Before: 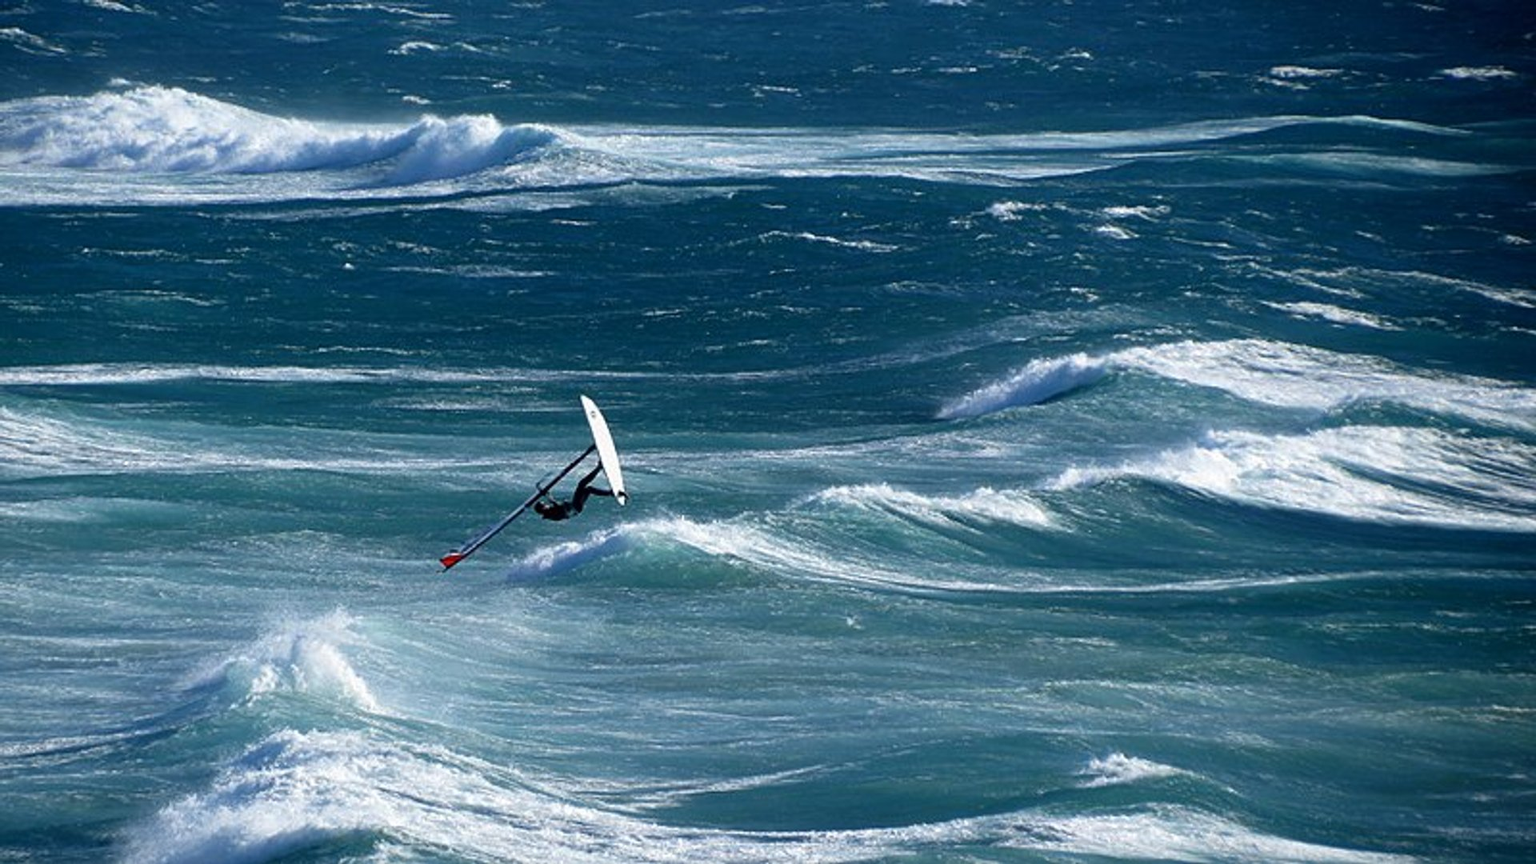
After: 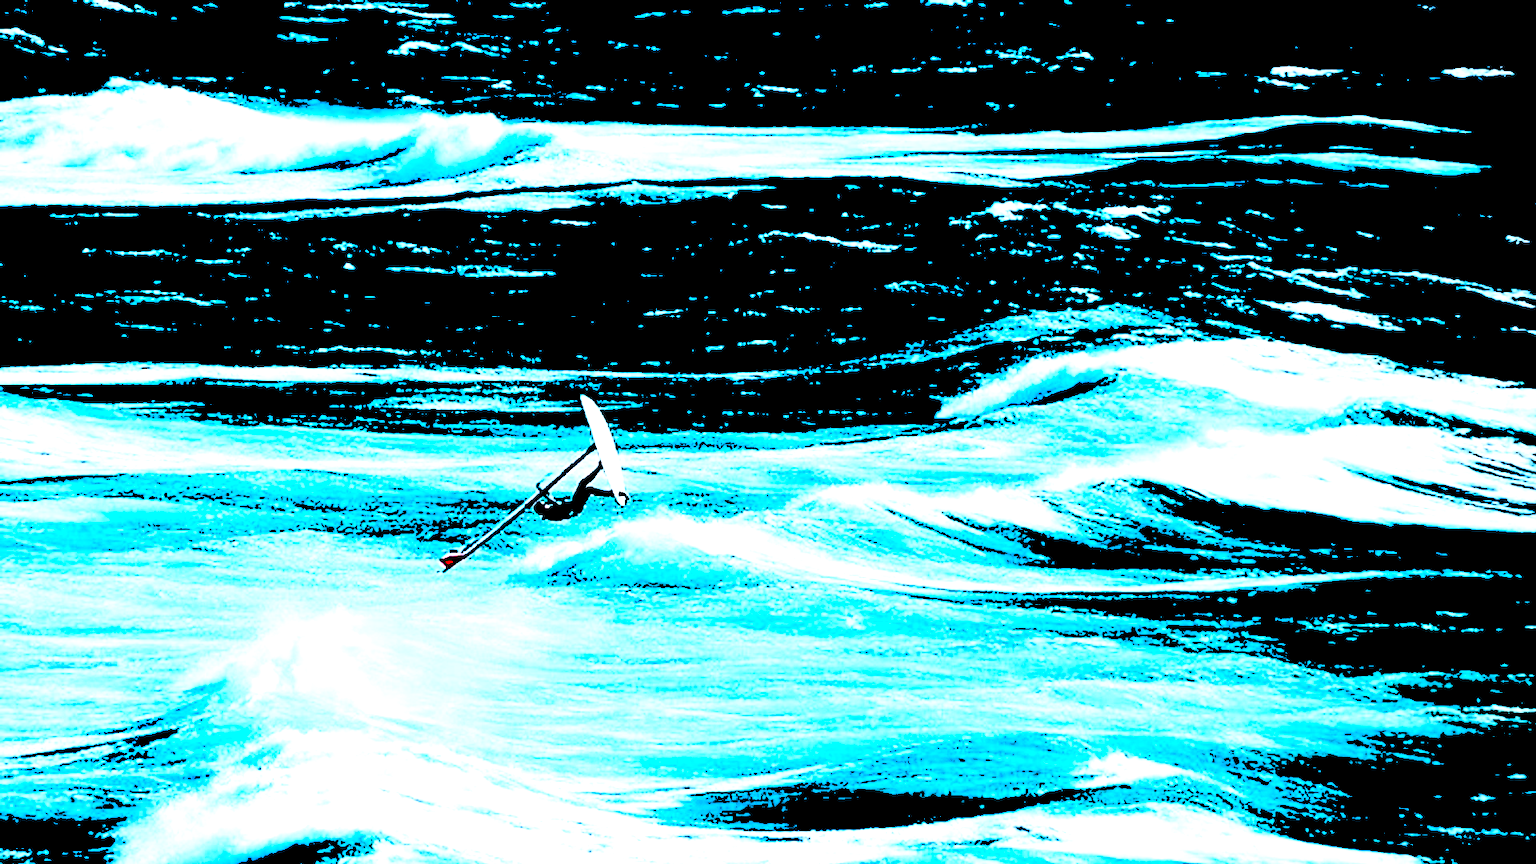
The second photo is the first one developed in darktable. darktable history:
levels: black 0.032%, levels [0.246, 0.256, 0.506]
contrast brightness saturation: contrast 0.412, brightness 0.043, saturation 0.254
tone equalizer: on, module defaults
